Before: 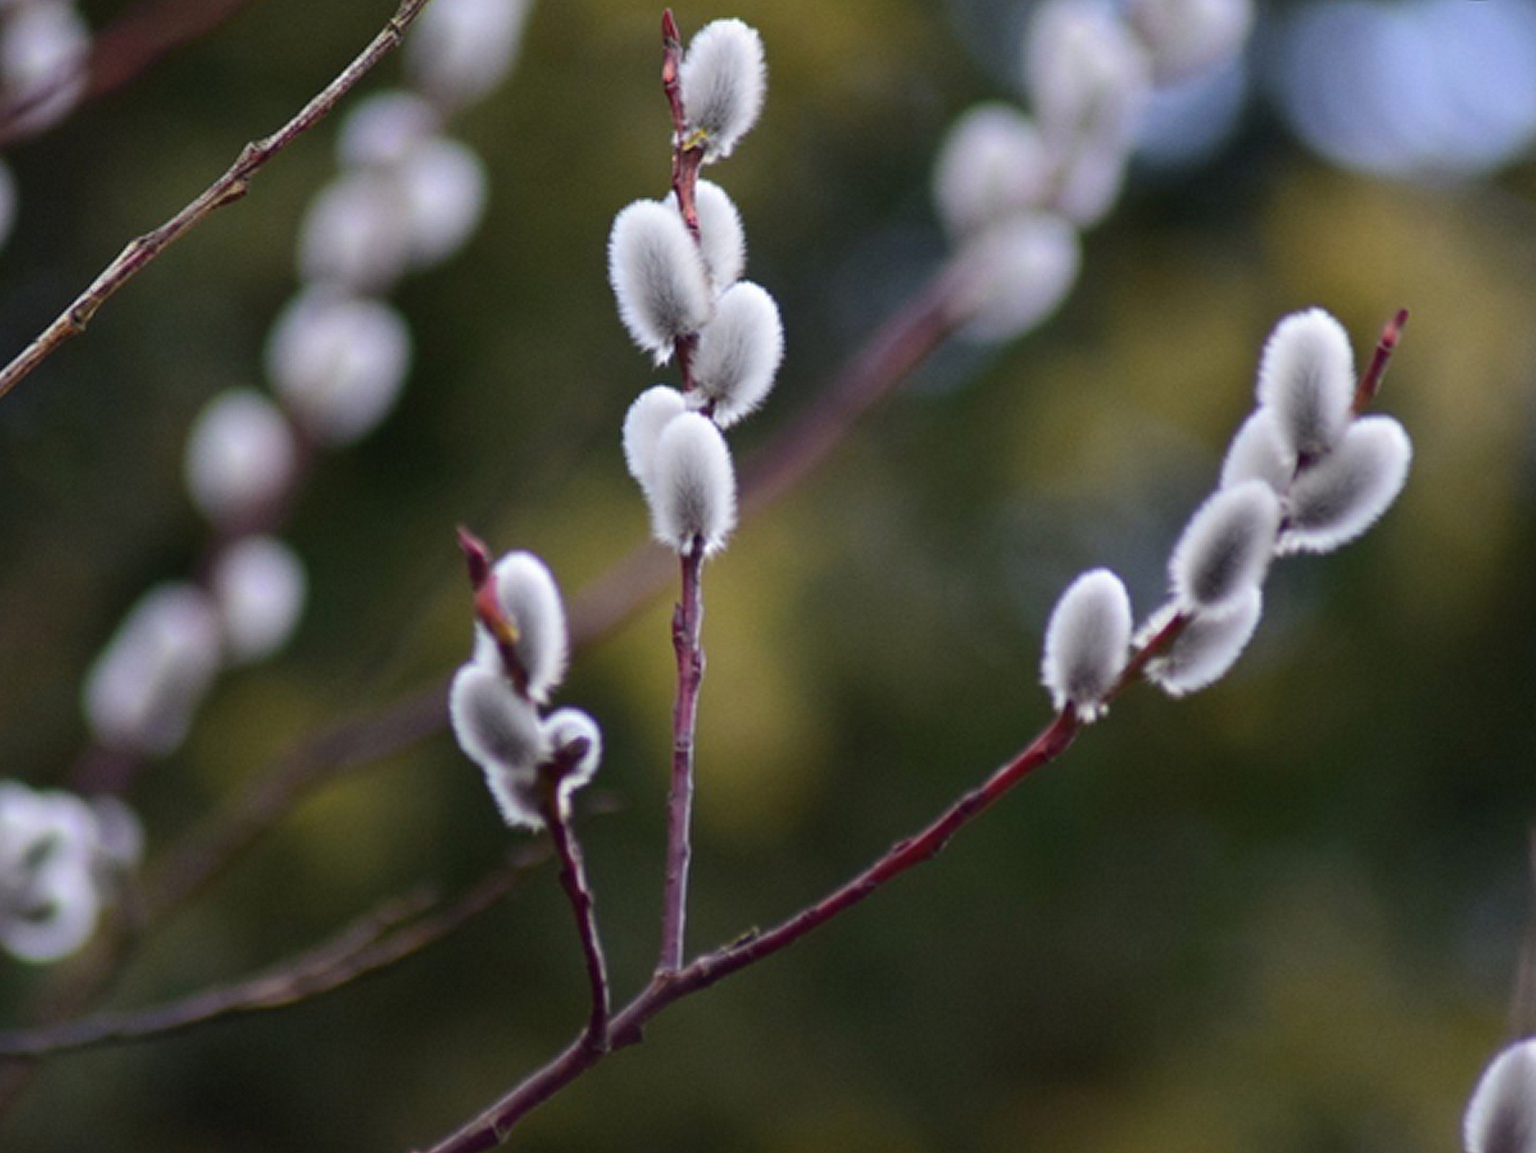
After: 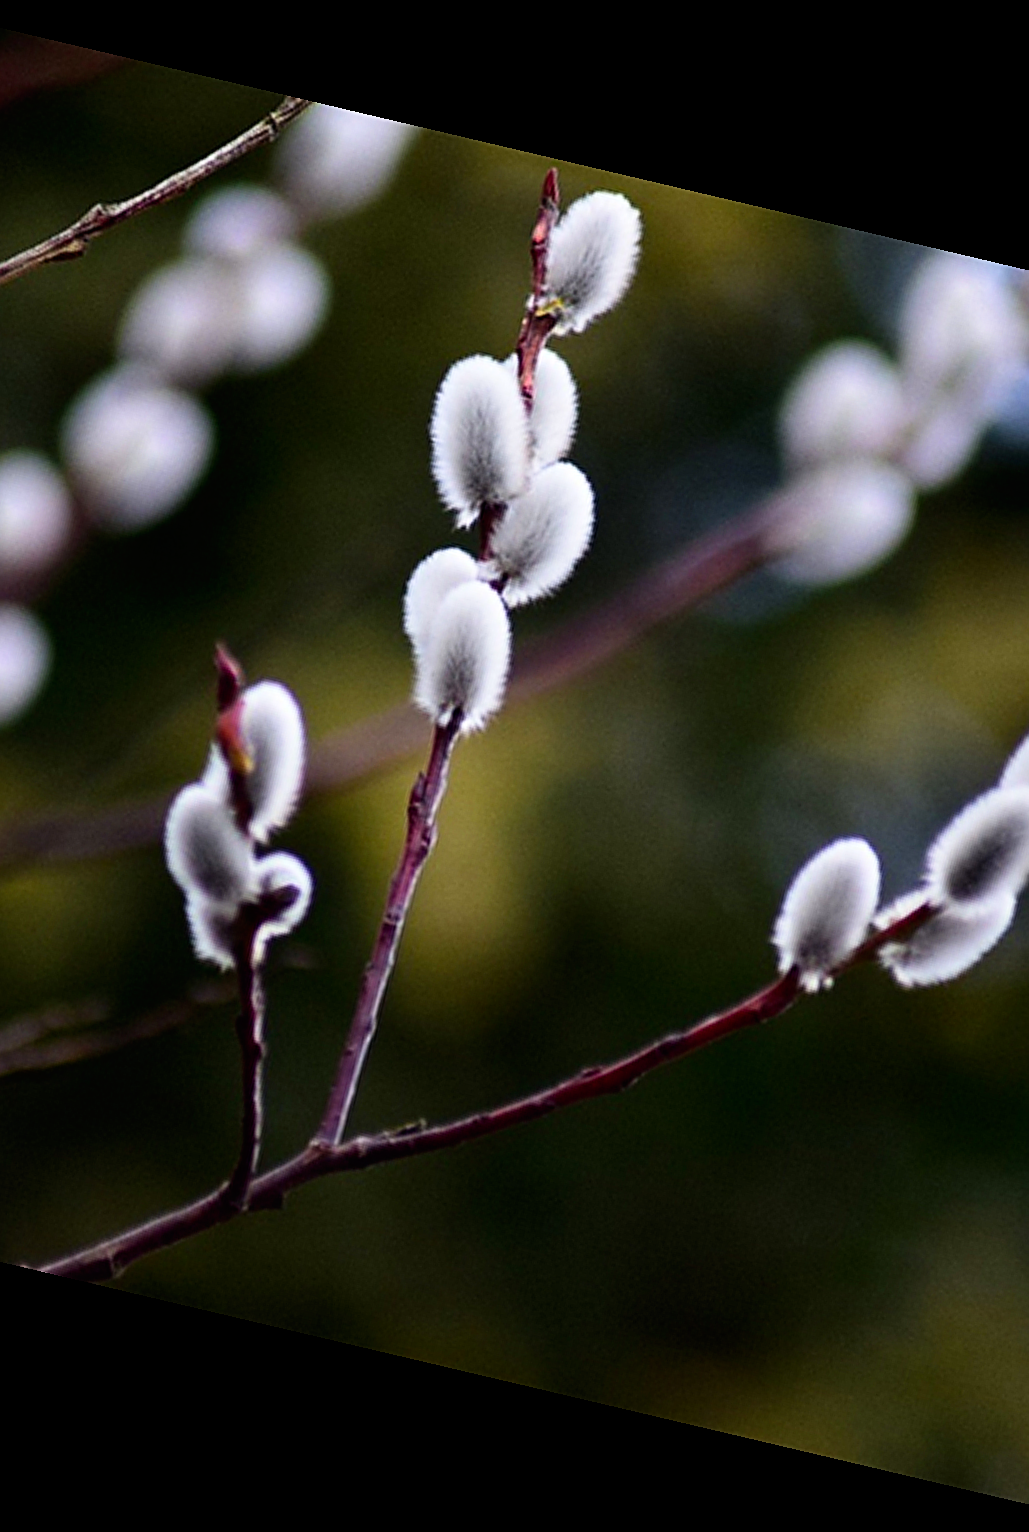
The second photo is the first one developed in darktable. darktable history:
contrast brightness saturation: contrast 0.15, brightness 0.05
crop: left 21.674%, right 22.086%
sharpen: on, module defaults
rotate and perspective: rotation 13.27°, automatic cropping off
tone curve: curves: ch0 [(0, 0) (0.003, 0) (0.011, 0.001) (0.025, 0.003) (0.044, 0.006) (0.069, 0.009) (0.1, 0.013) (0.136, 0.032) (0.177, 0.067) (0.224, 0.121) (0.277, 0.185) (0.335, 0.255) (0.399, 0.333) (0.468, 0.417) (0.543, 0.508) (0.623, 0.606) (0.709, 0.71) (0.801, 0.819) (0.898, 0.926) (1, 1)], preserve colors none
